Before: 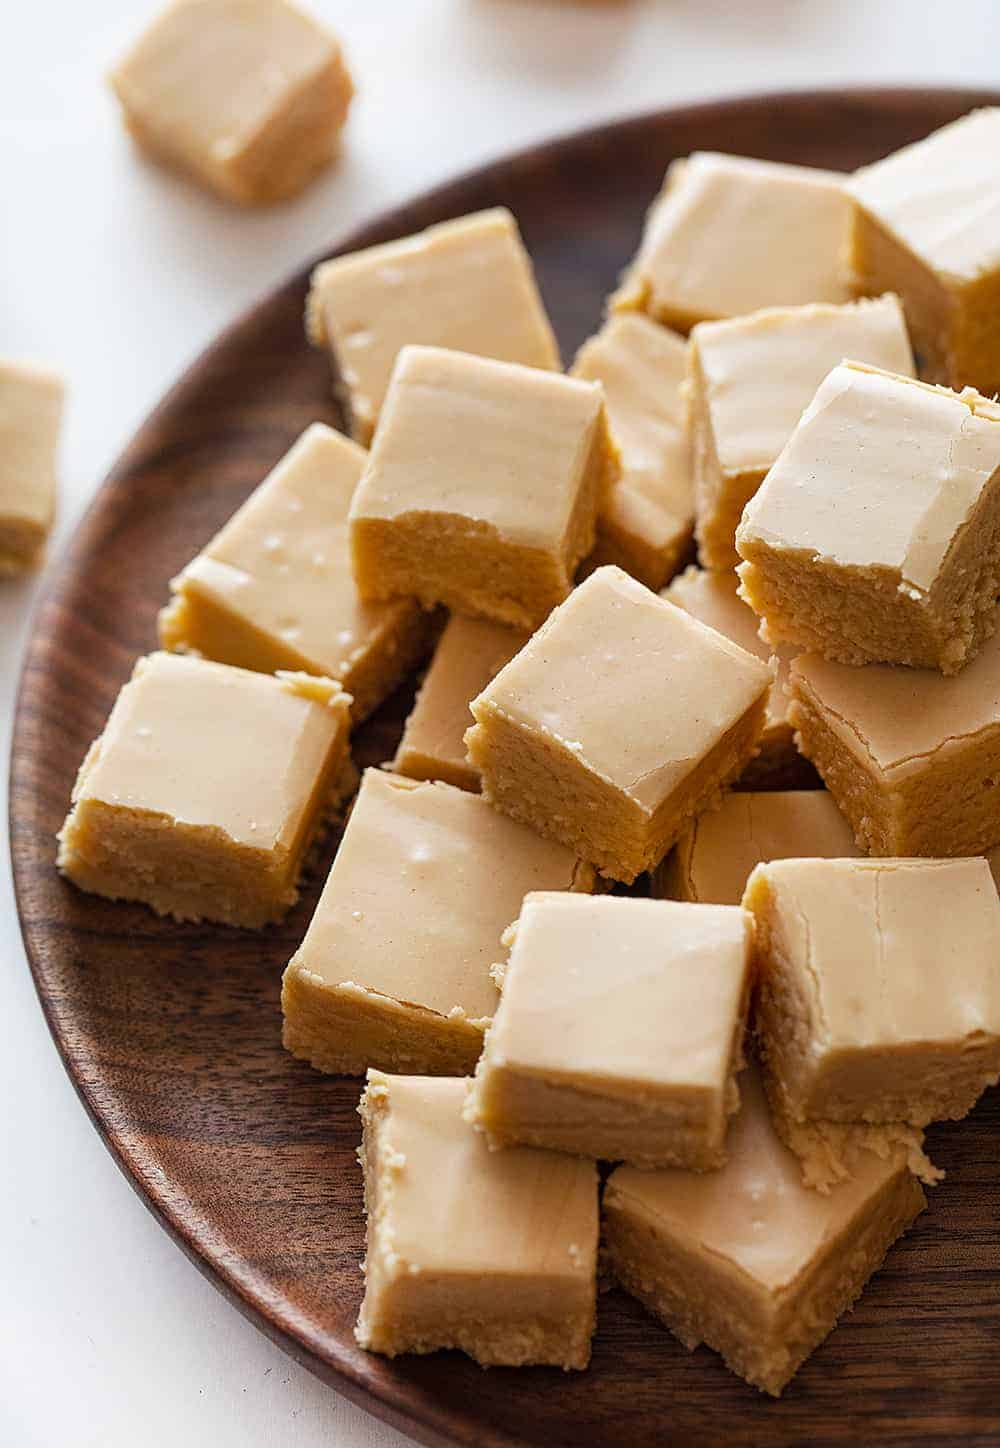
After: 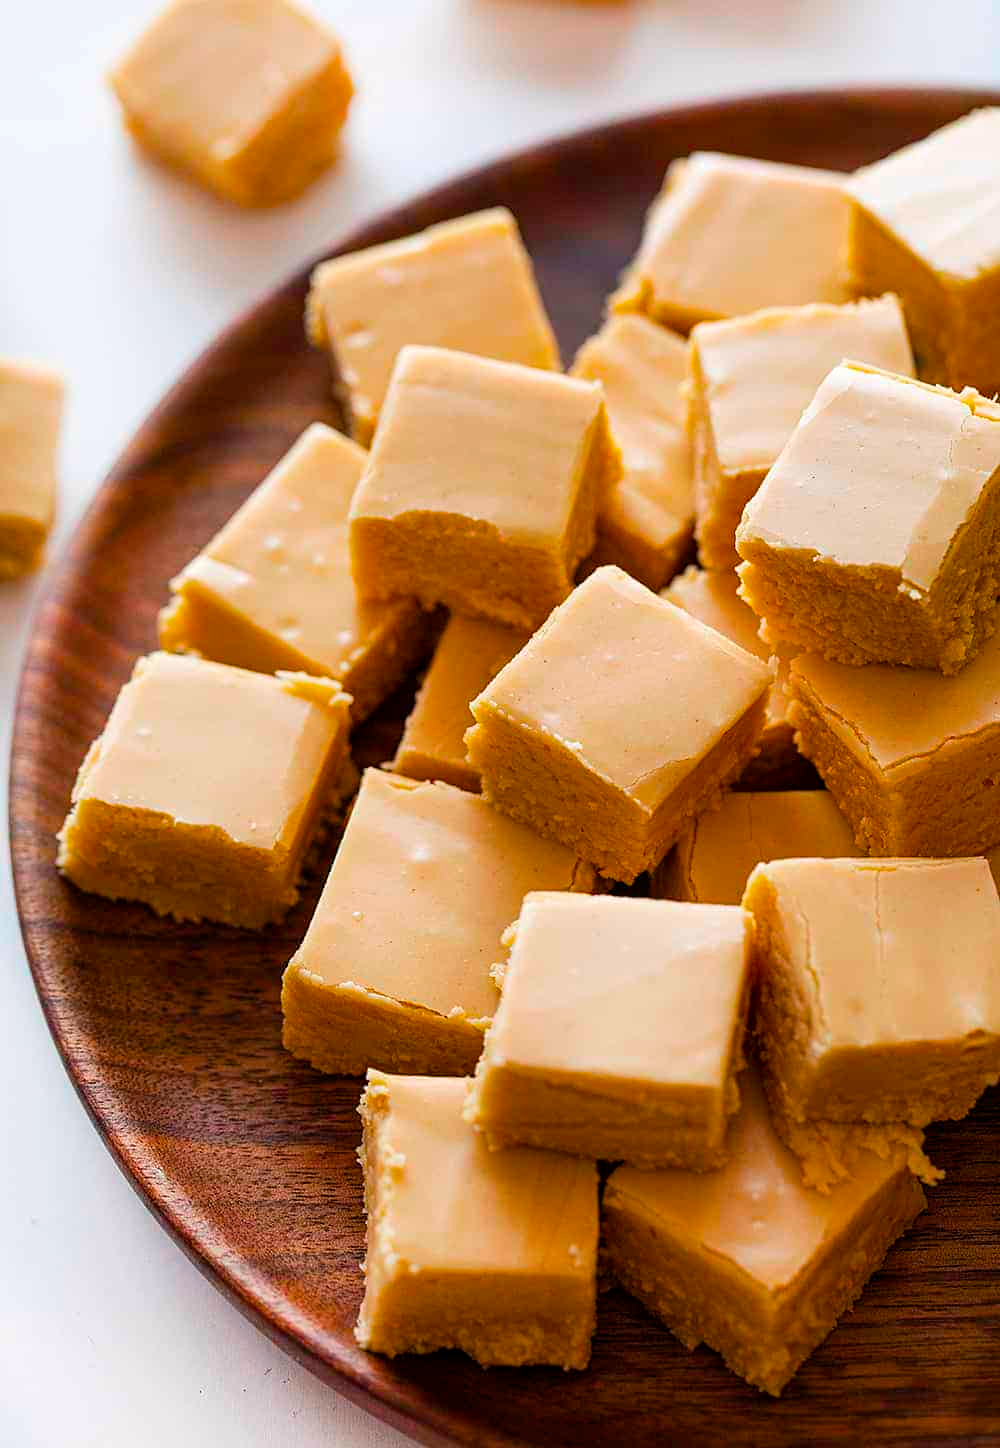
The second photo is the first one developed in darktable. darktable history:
tone equalizer: edges refinement/feathering 500, mask exposure compensation -1.57 EV, preserve details no
color balance rgb: highlights gain › chroma 0.164%, highlights gain › hue 332.43°, linear chroma grading › global chroma 14.684%, perceptual saturation grading › global saturation 25.892%
